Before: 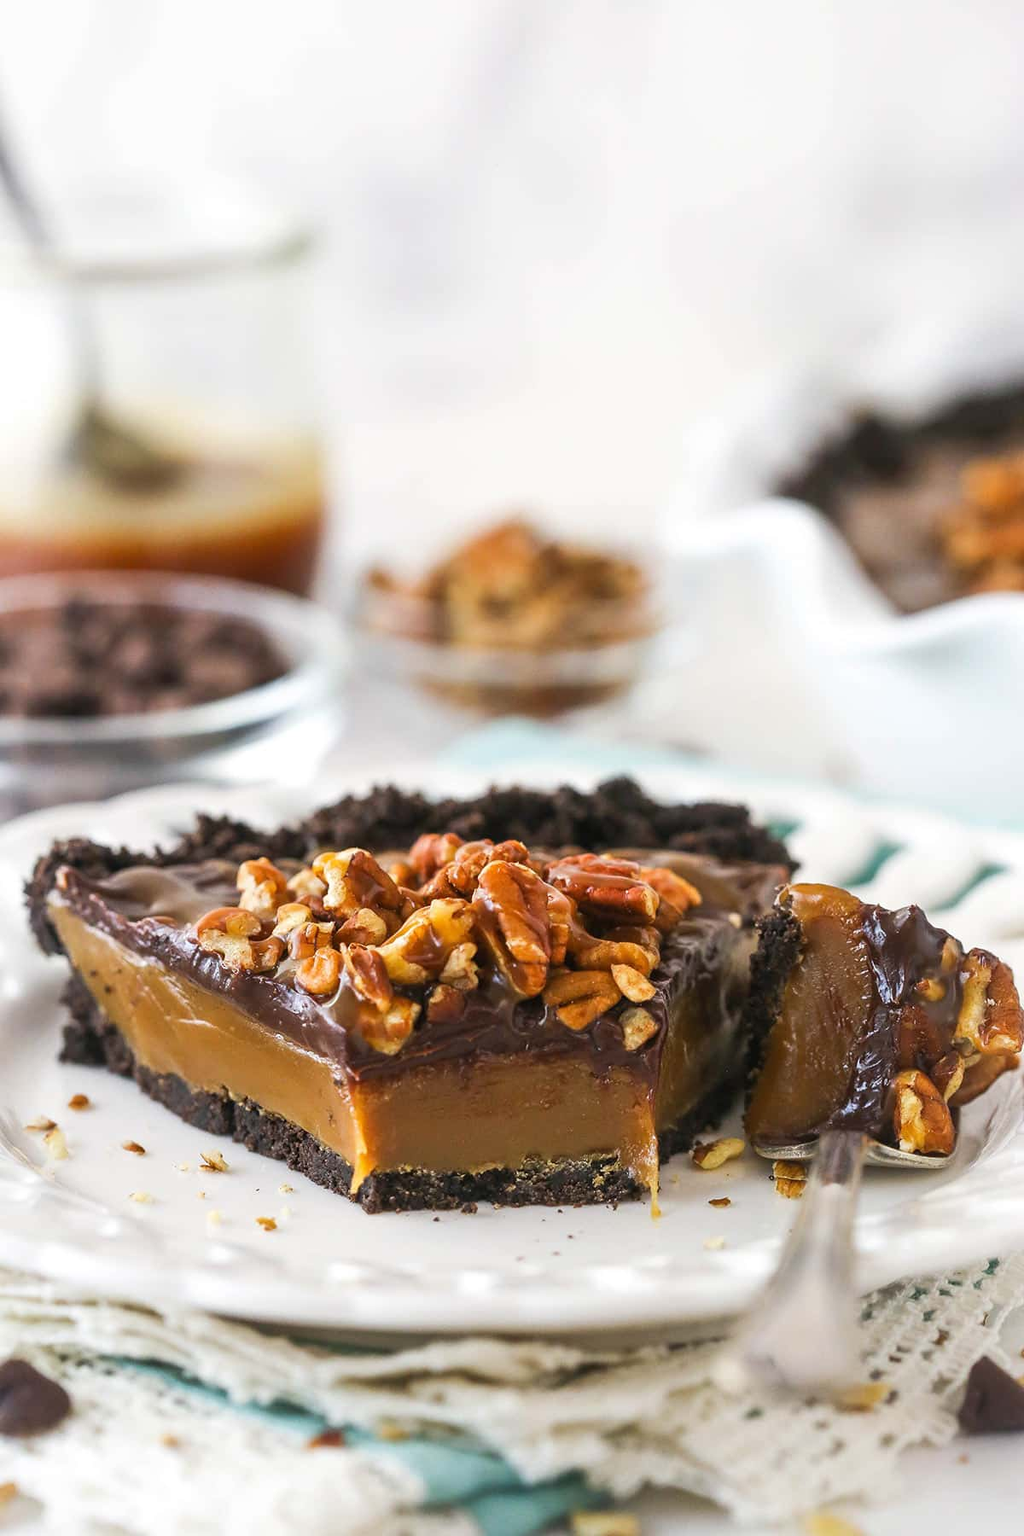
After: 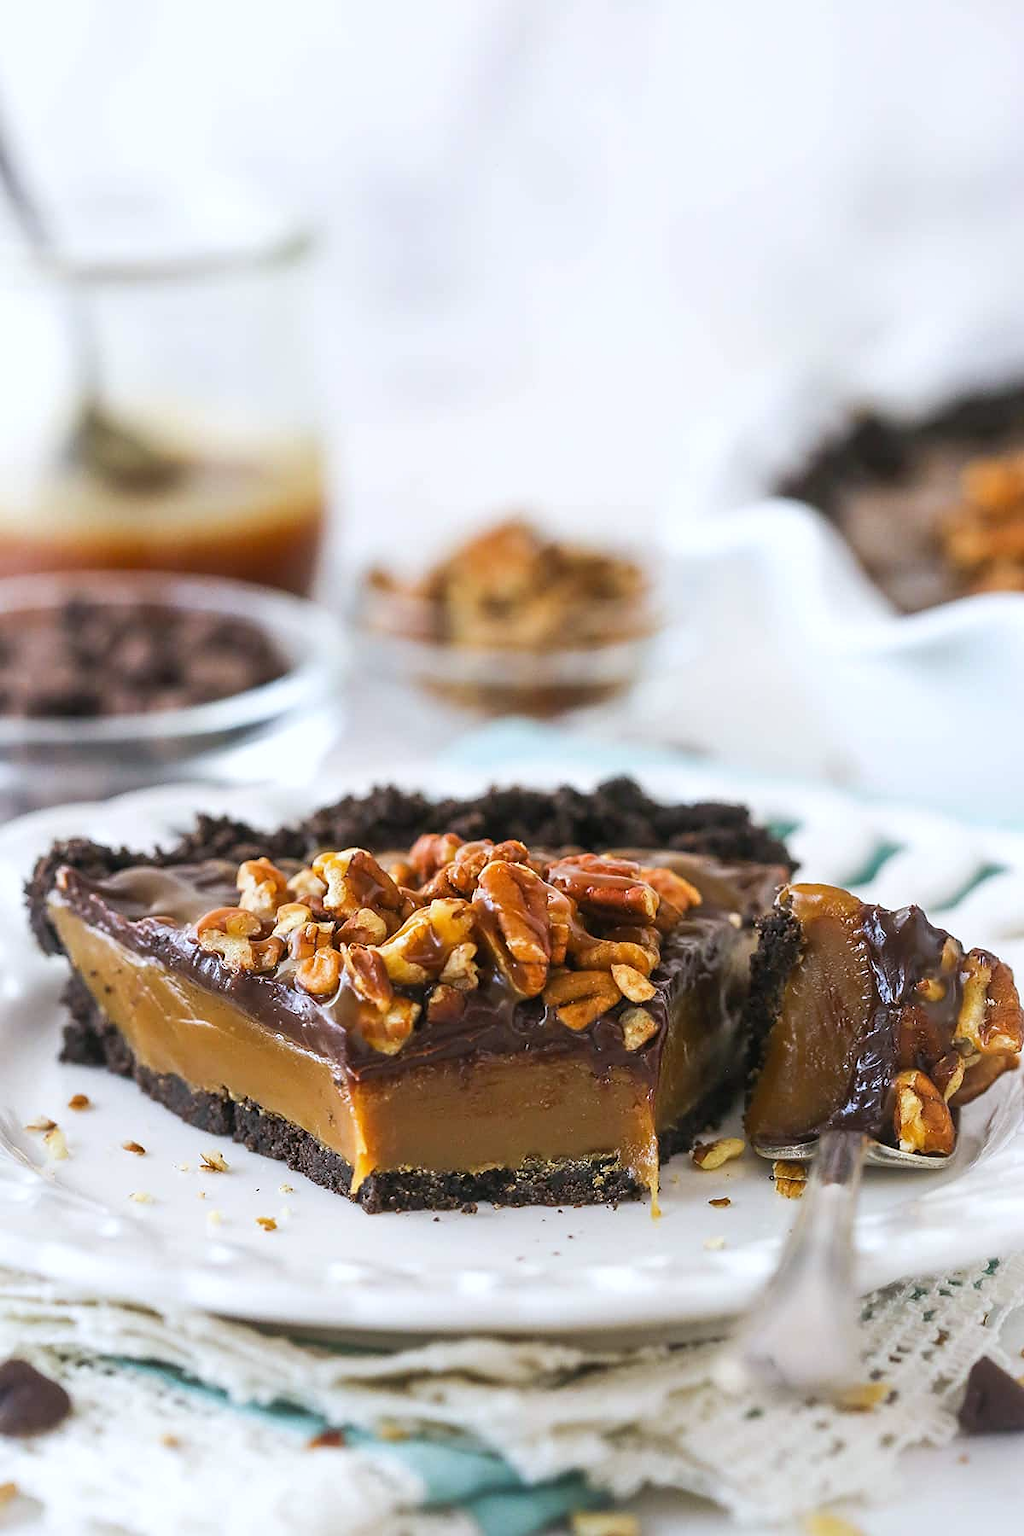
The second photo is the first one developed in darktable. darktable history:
sharpen: radius 1
white balance: red 0.974, blue 1.044
